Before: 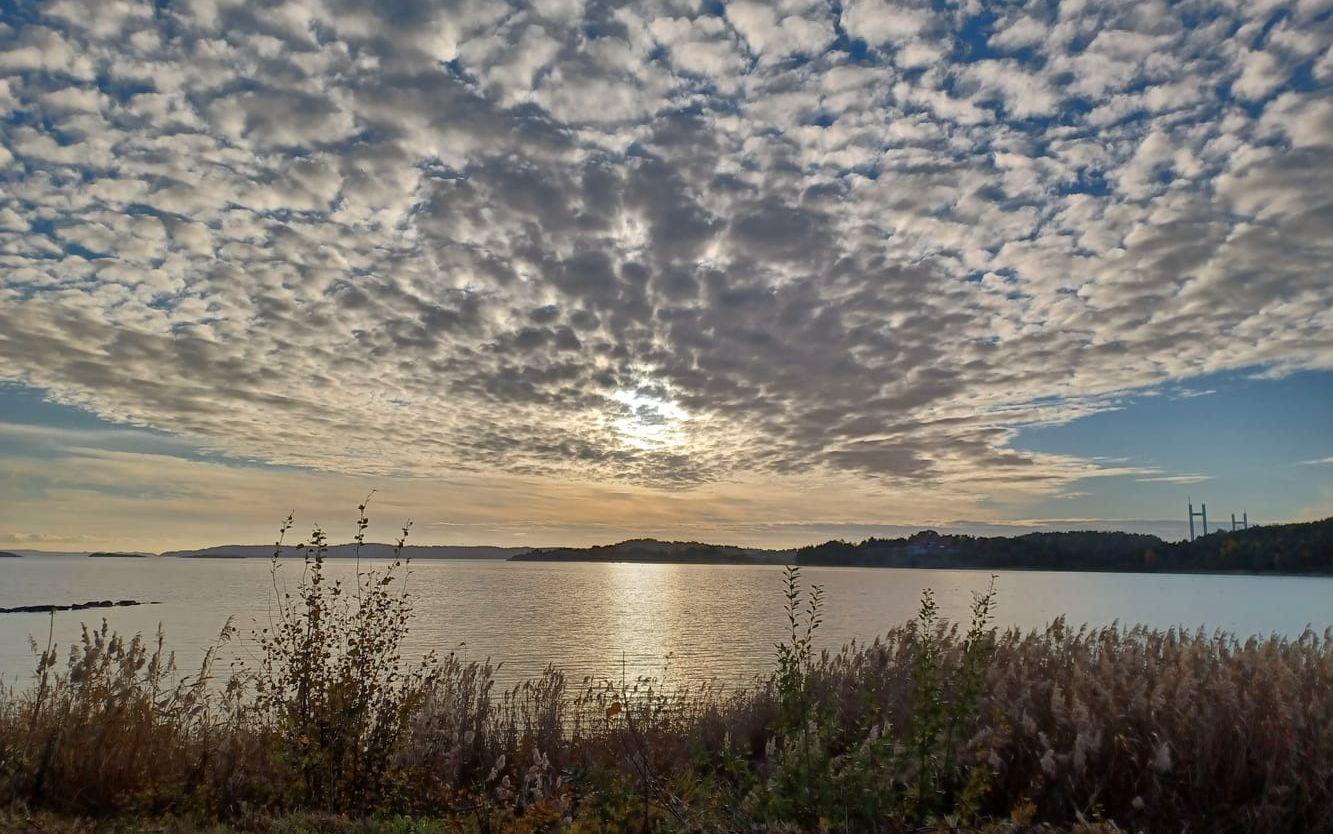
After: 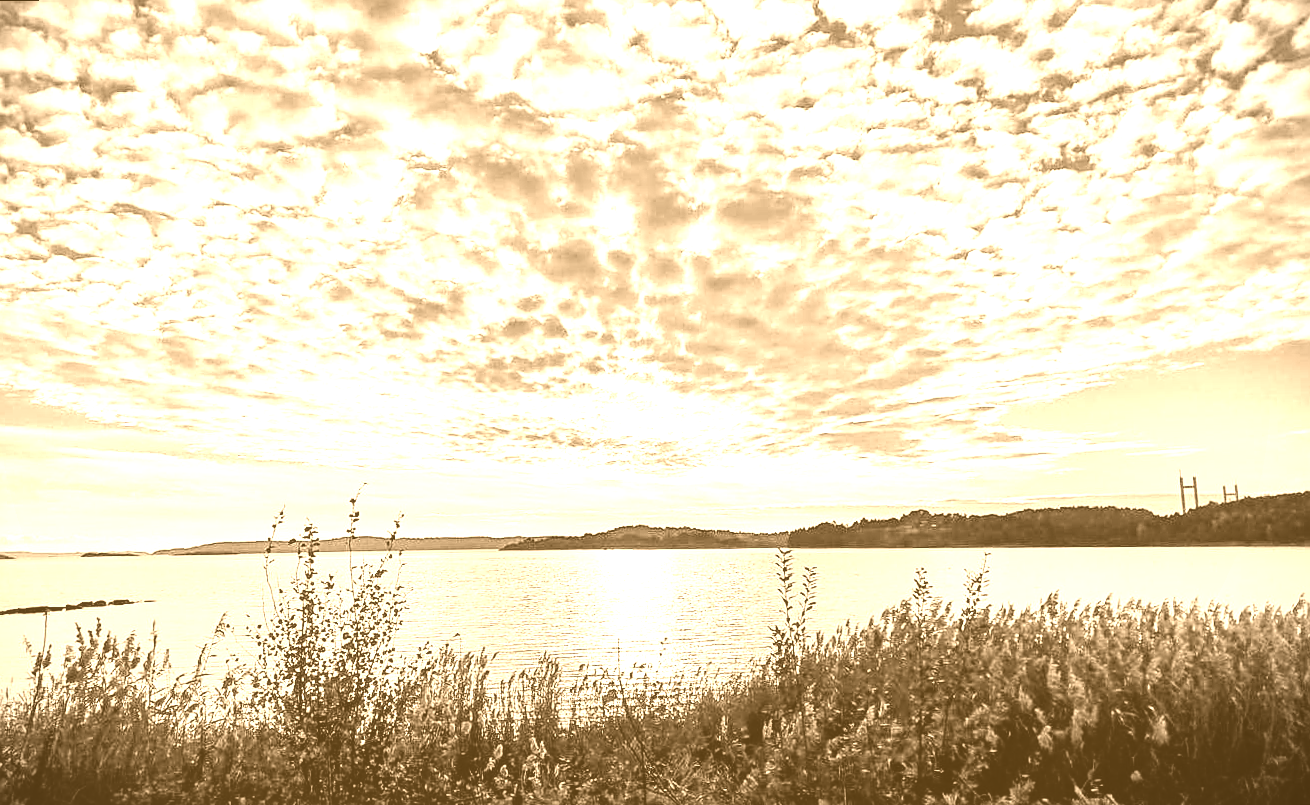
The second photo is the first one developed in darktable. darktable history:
sharpen: on, module defaults
color balance: on, module defaults
base curve: curves: ch0 [(0, 0) (0.007, 0.004) (0.027, 0.03) (0.046, 0.07) (0.207, 0.54) (0.442, 0.872) (0.673, 0.972) (1, 1)], preserve colors none
local contrast: on, module defaults
colorize: hue 28.8°, source mix 100%
rotate and perspective: rotation -1.42°, crop left 0.016, crop right 0.984, crop top 0.035, crop bottom 0.965
vignetting: fall-off start 97.23%, saturation -0.024, center (-0.033, -0.042), width/height ratio 1.179, unbound false
